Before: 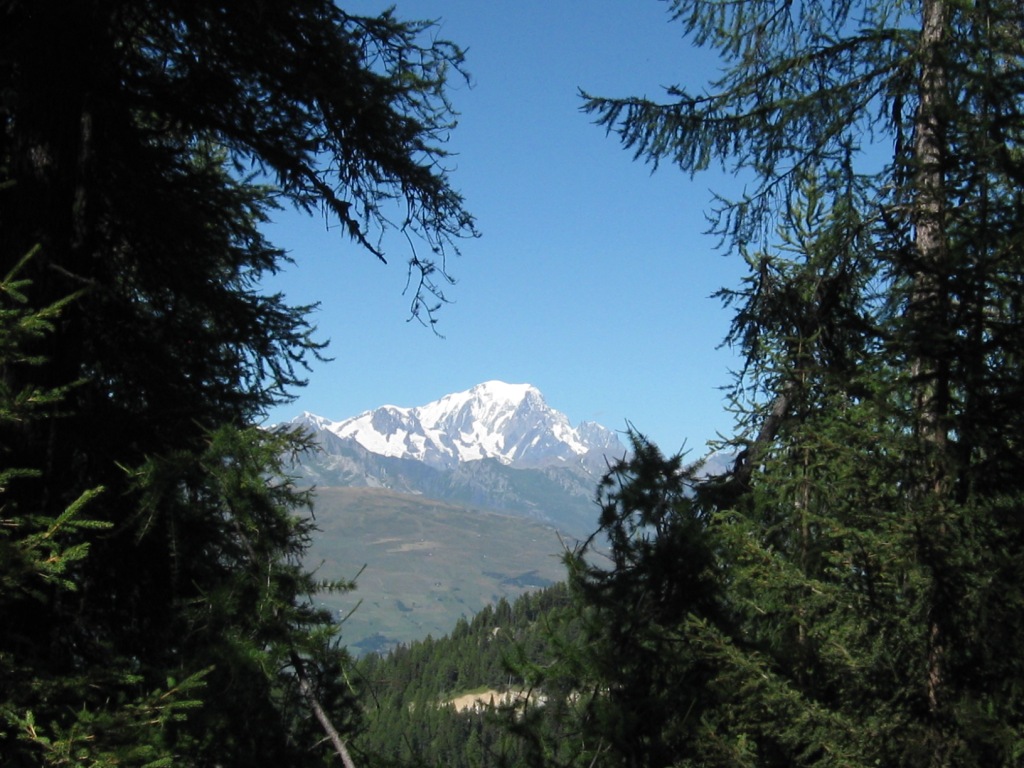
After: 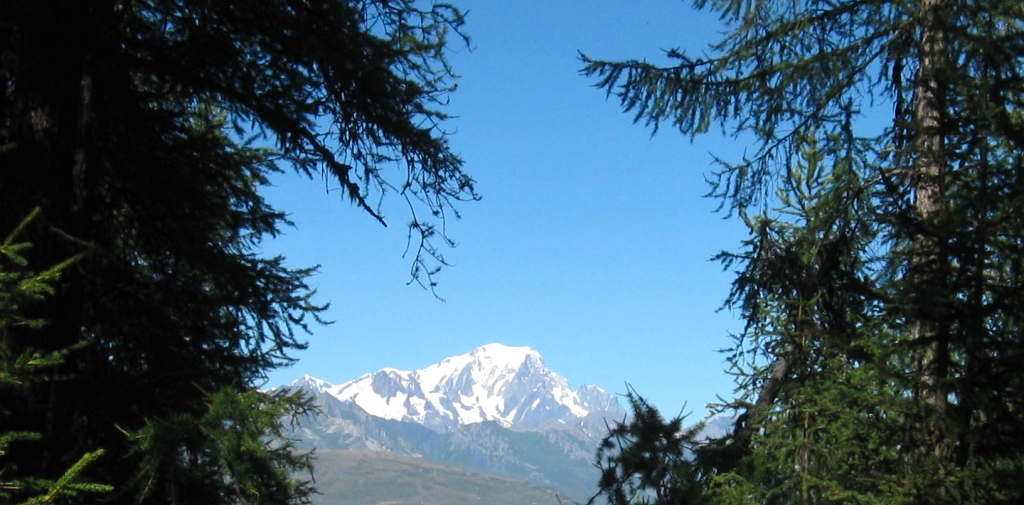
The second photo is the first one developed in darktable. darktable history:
crop and rotate: top 4.932%, bottom 29.231%
tone equalizer: on, module defaults
contrast brightness saturation: contrast 0.039, saturation 0.151
exposure: exposure 0.165 EV, compensate highlight preservation false
